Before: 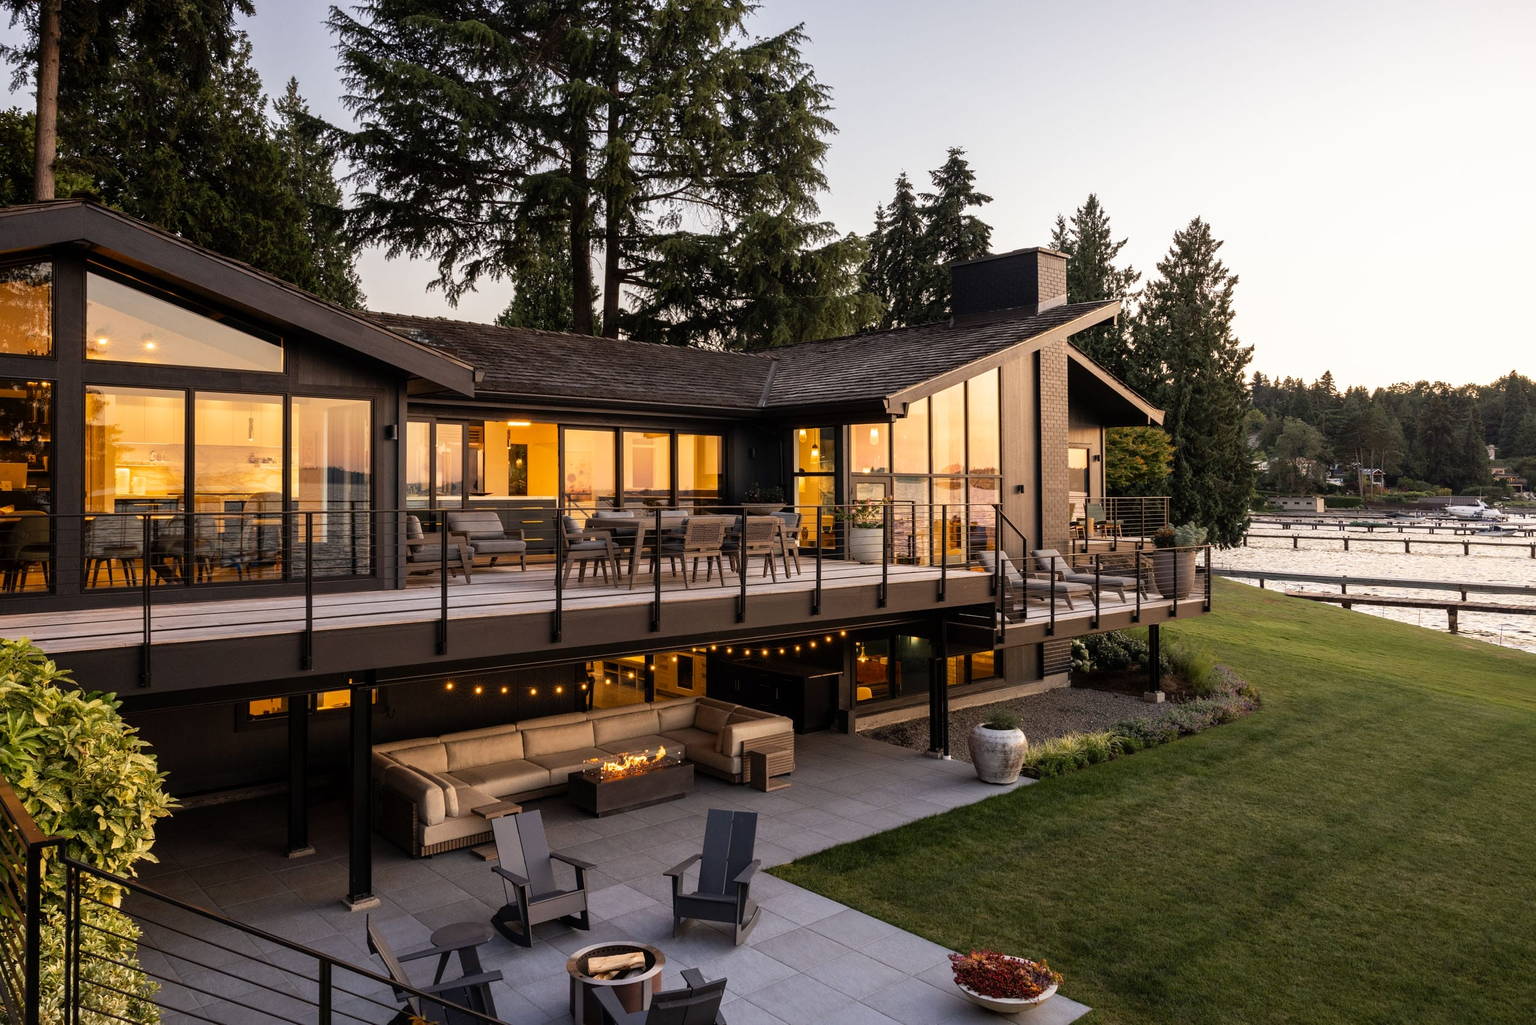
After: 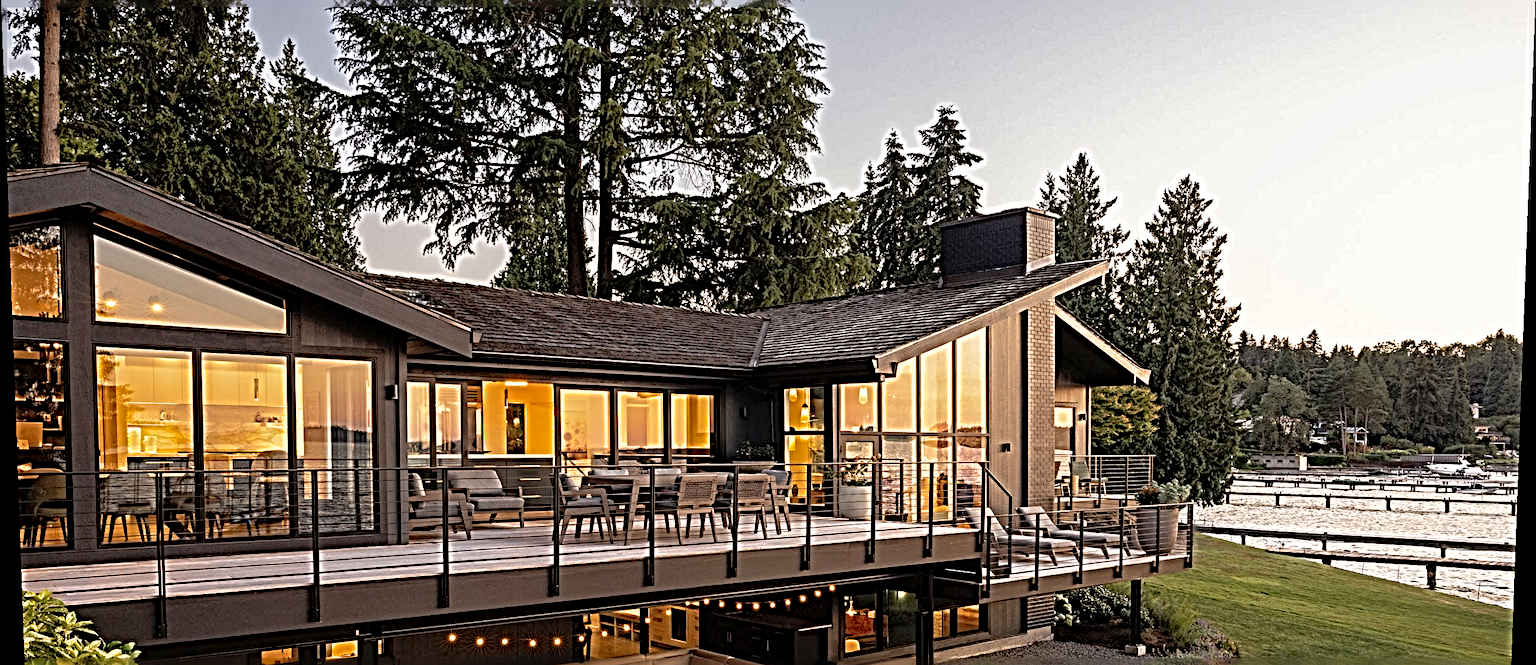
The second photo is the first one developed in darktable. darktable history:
shadows and highlights: on, module defaults
crop and rotate: top 4.848%, bottom 29.503%
sharpen: radius 6.3, amount 1.8, threshold 0
rotate and perspective: lens shift (vertical) 0.048, lens shift (horizontal) -0.024, automatic cropping off
